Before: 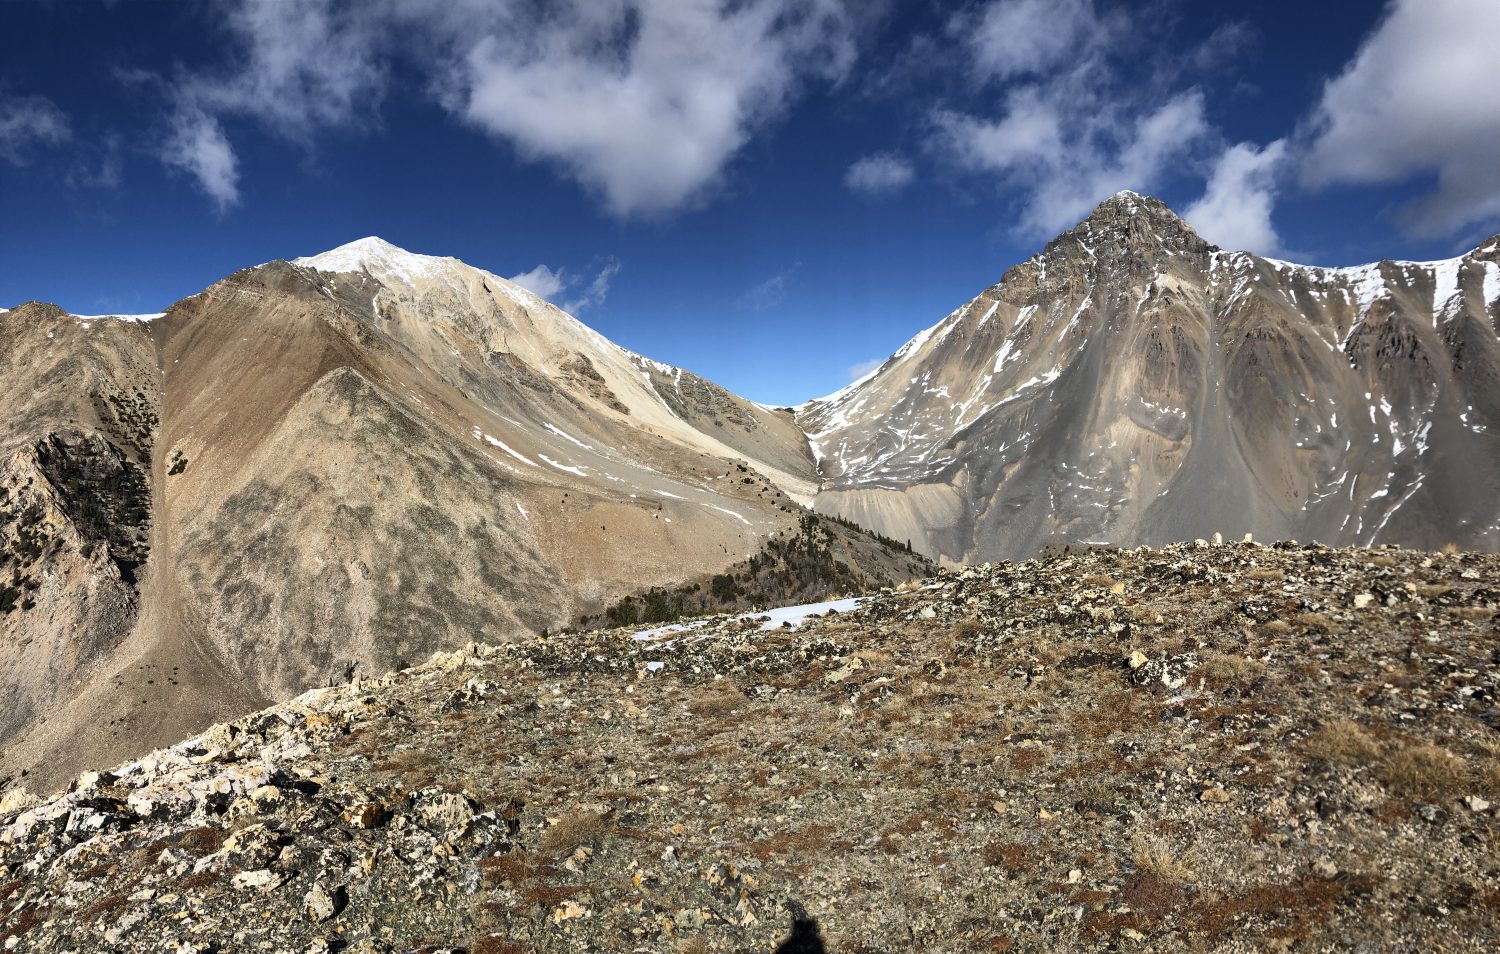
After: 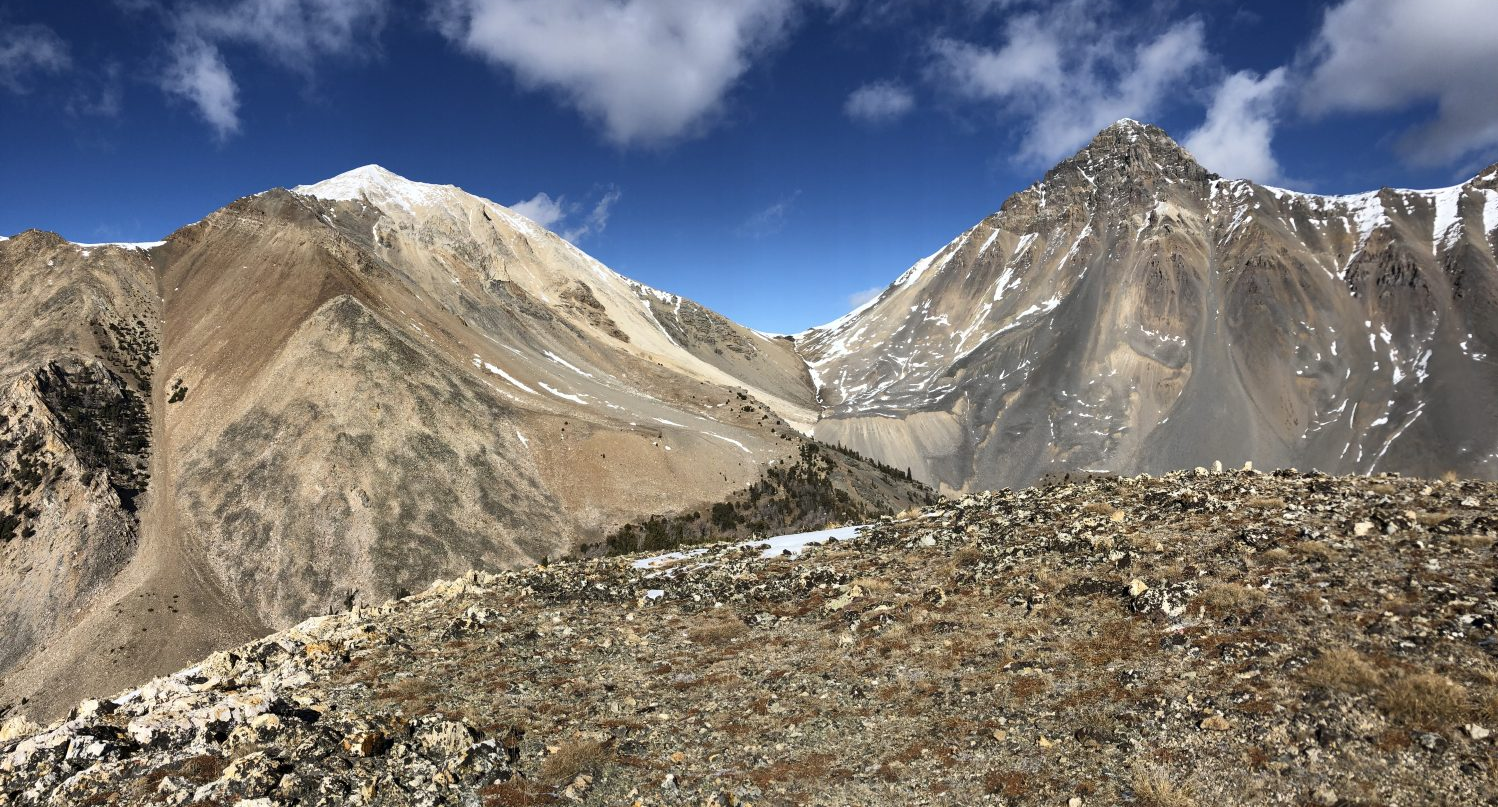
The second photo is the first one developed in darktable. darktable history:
crop: top 7.607%, bottom 7.529%
